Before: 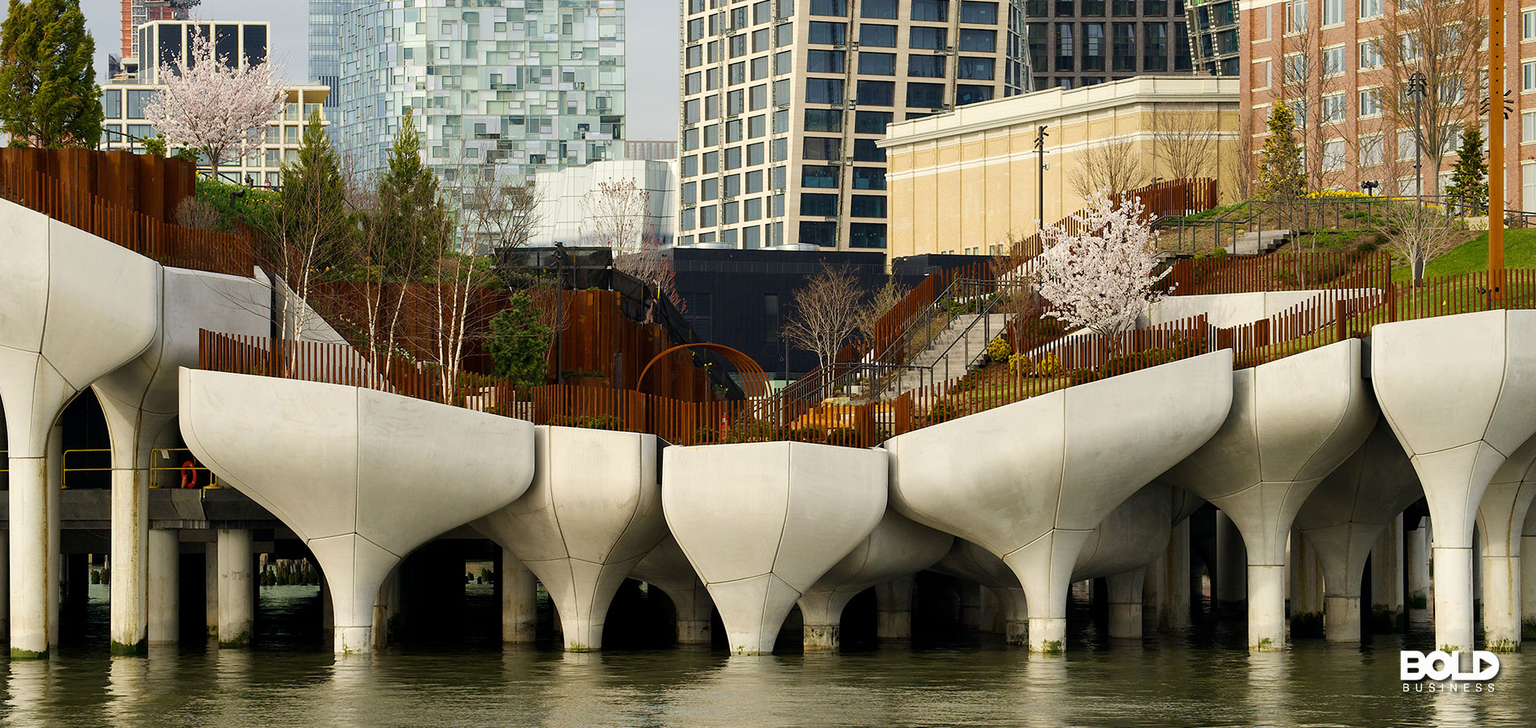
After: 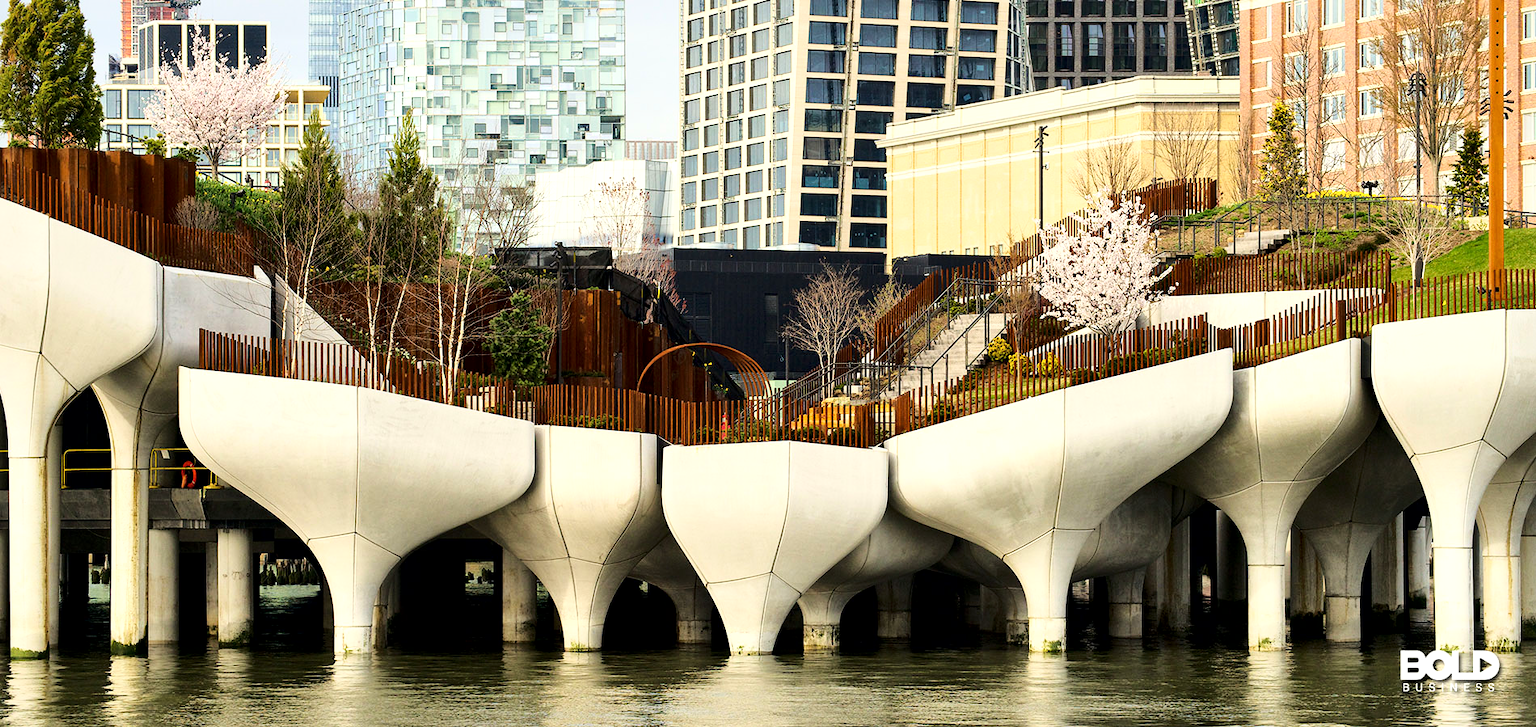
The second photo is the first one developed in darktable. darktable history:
base curve: curves: ch0 [(0, 0) (0.032, 0.037) (0.105, 0.228) (0.435, 0.76) (0.856, 0.983) (1, 1)]
local contrast: mode bilateral grid, contrast 24, coarseness 60, detail 152%, midtone range 0.2
